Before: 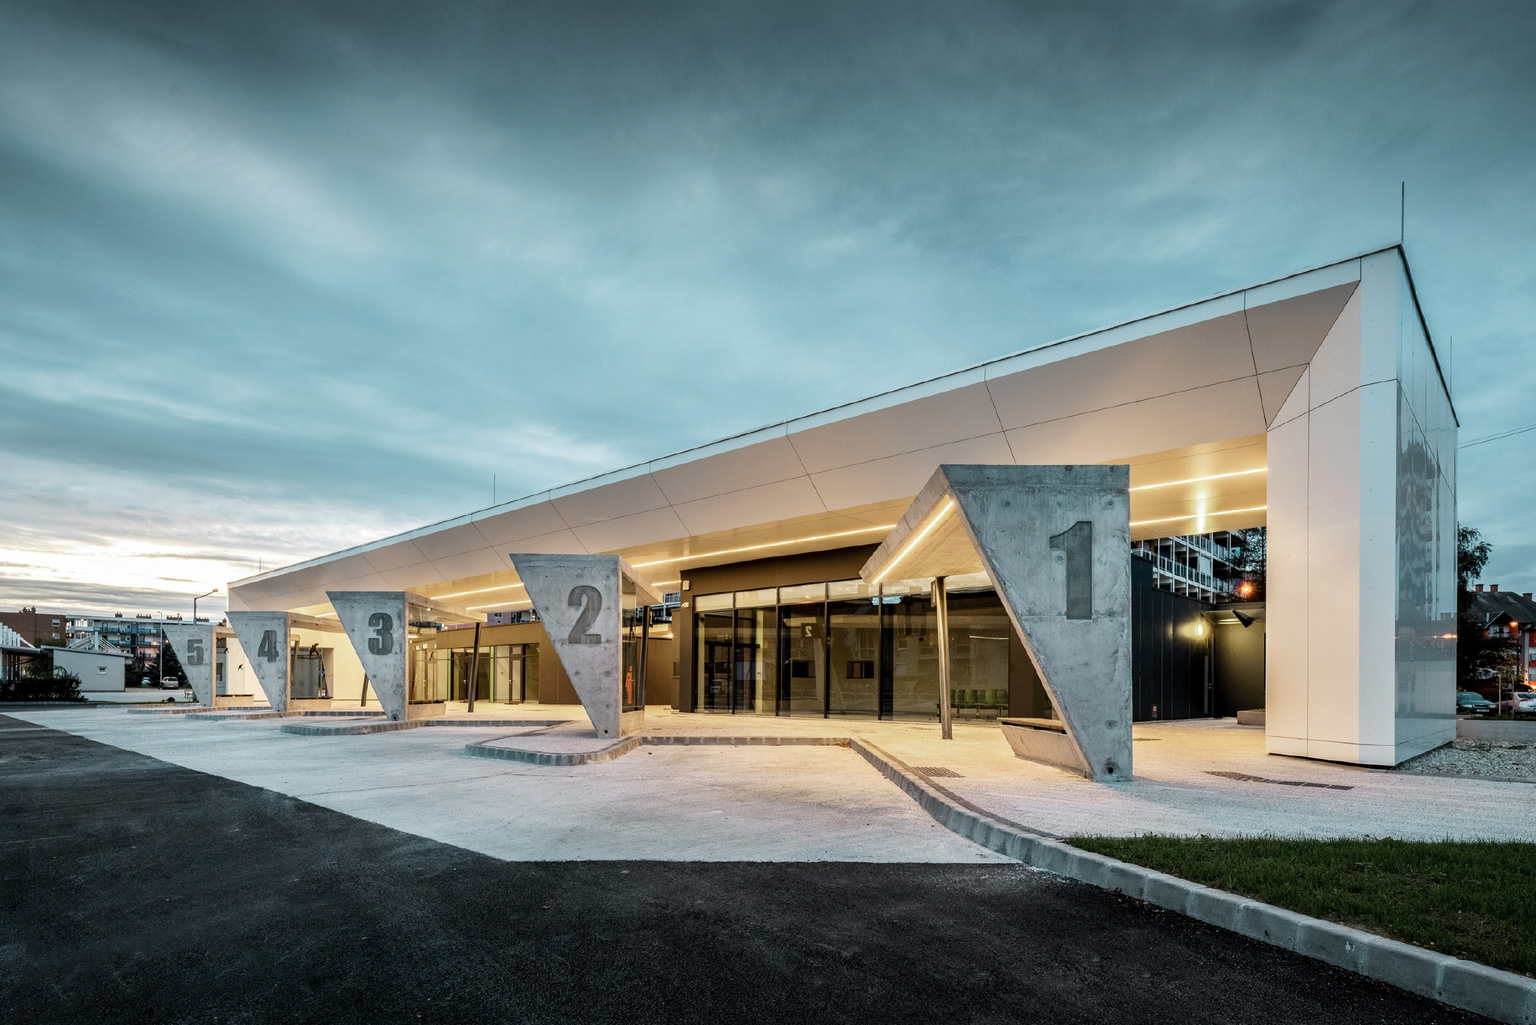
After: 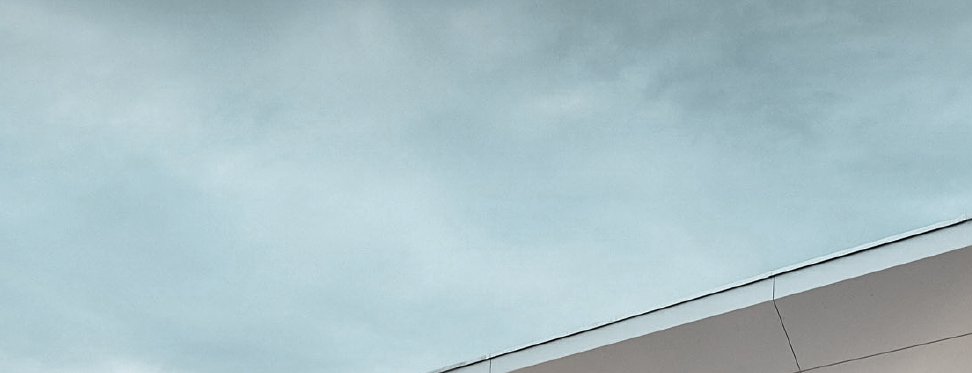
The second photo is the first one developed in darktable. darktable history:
color zones: curves: ch0 [(0, 0.613) (0.01, 0.613) (0.245, 0.448) (0.498, 0.529) (0.642, 0.665) (0.879, 0.777) (0.99, 0.613)]; ch1 [(0, 0.272) (0.219, 0.127) (0.724, 0.346)]
shadows and highlights: shadows 36.96, highlights -26.7, soften with gaussian
crop: left 28.969%, top 16.814%, right 26.832%, bottom 57.714%
sharpen: on, module defaults
